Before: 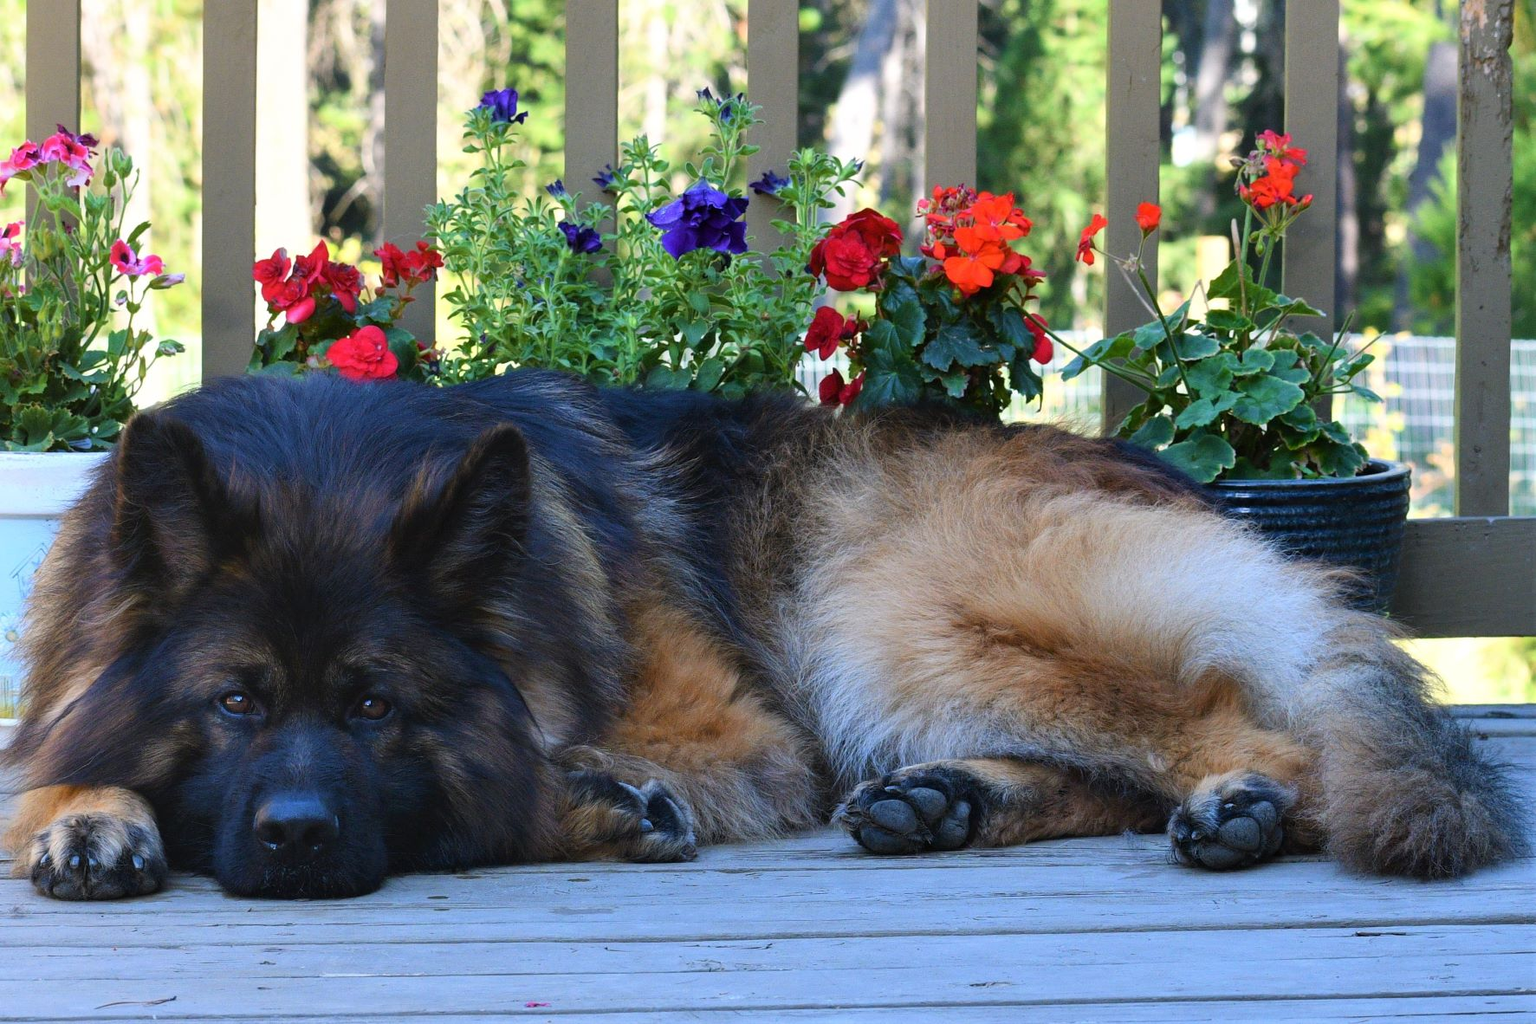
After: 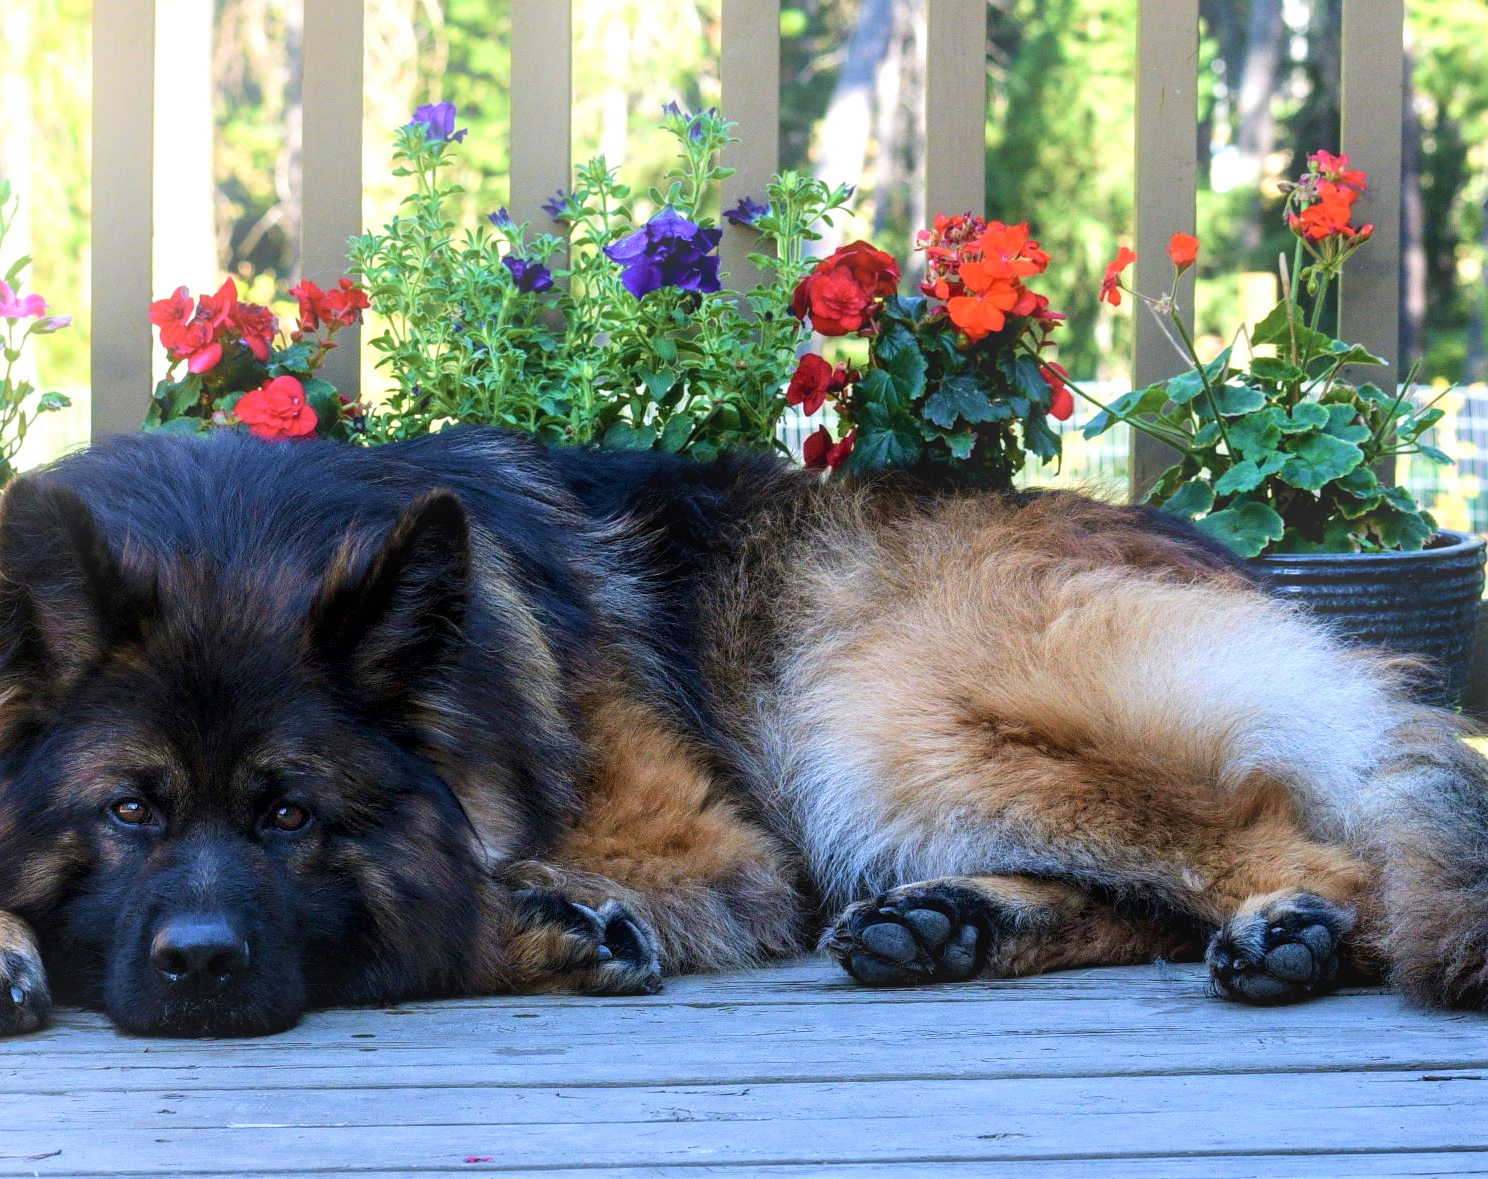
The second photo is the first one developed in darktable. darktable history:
velvia: on, module defaults
bloom: on, module defaults
crop: left 8.026%, right 7.374%
local contrast: detail 154%
